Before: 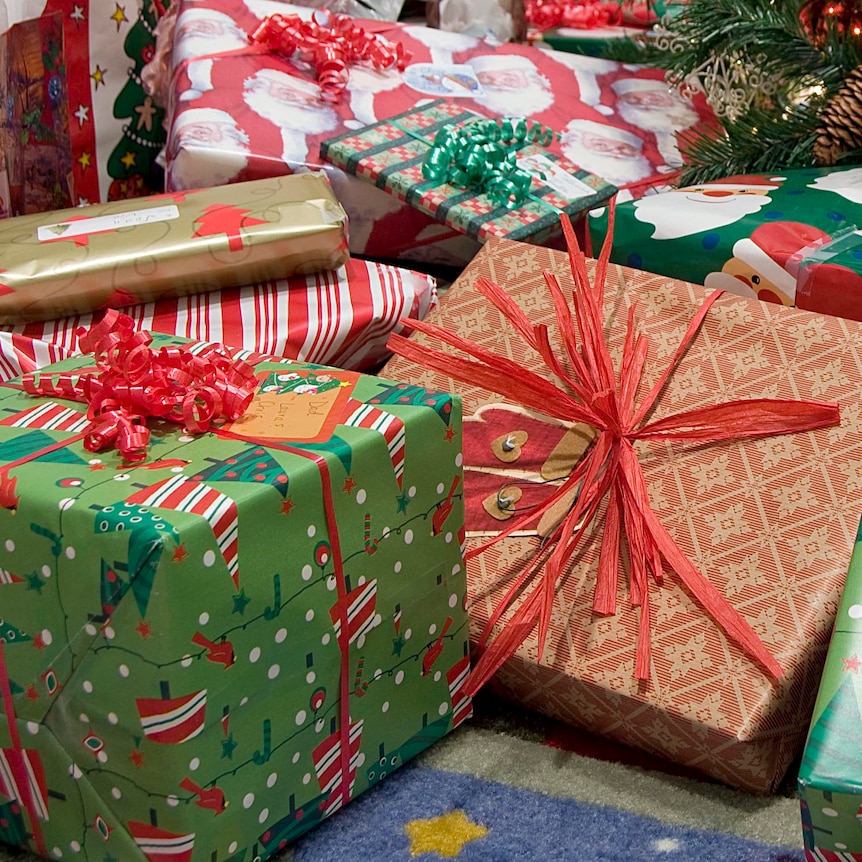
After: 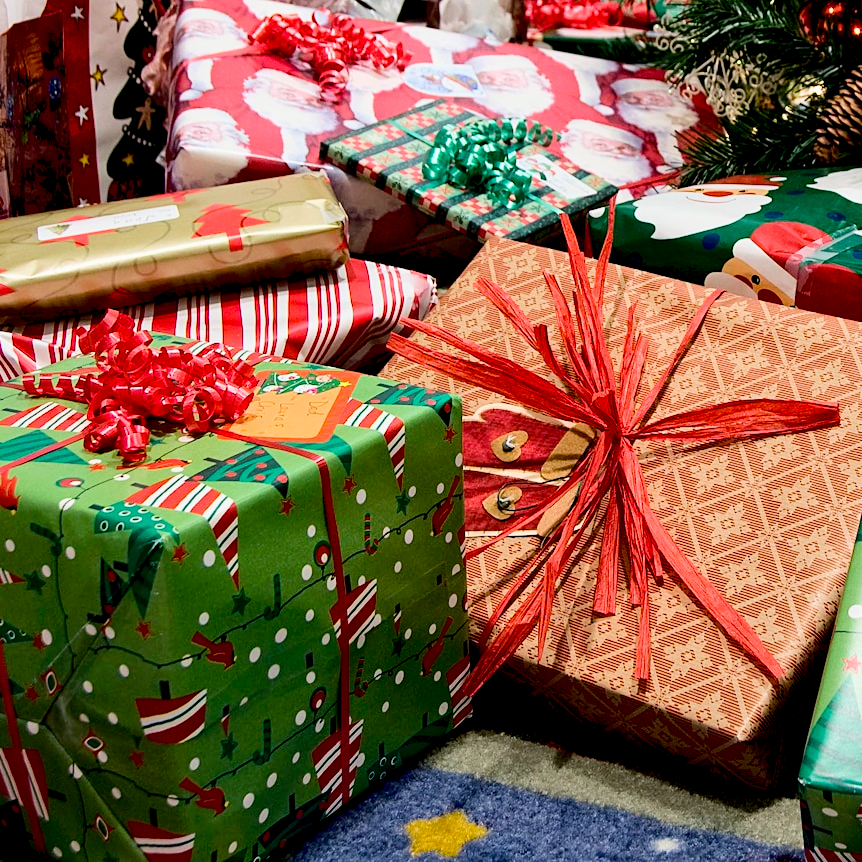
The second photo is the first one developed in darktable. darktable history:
exposure: black level correction 0.03, exposure -0.074 EV, compensate exposure bias true, compensate highlight preservation false
base curve: curves: ch0 [(0, 0) (0.036, 0.025) (0.121, 0.166) (0.206, 0.329) (0.605, 0.79) (1, 1)]
